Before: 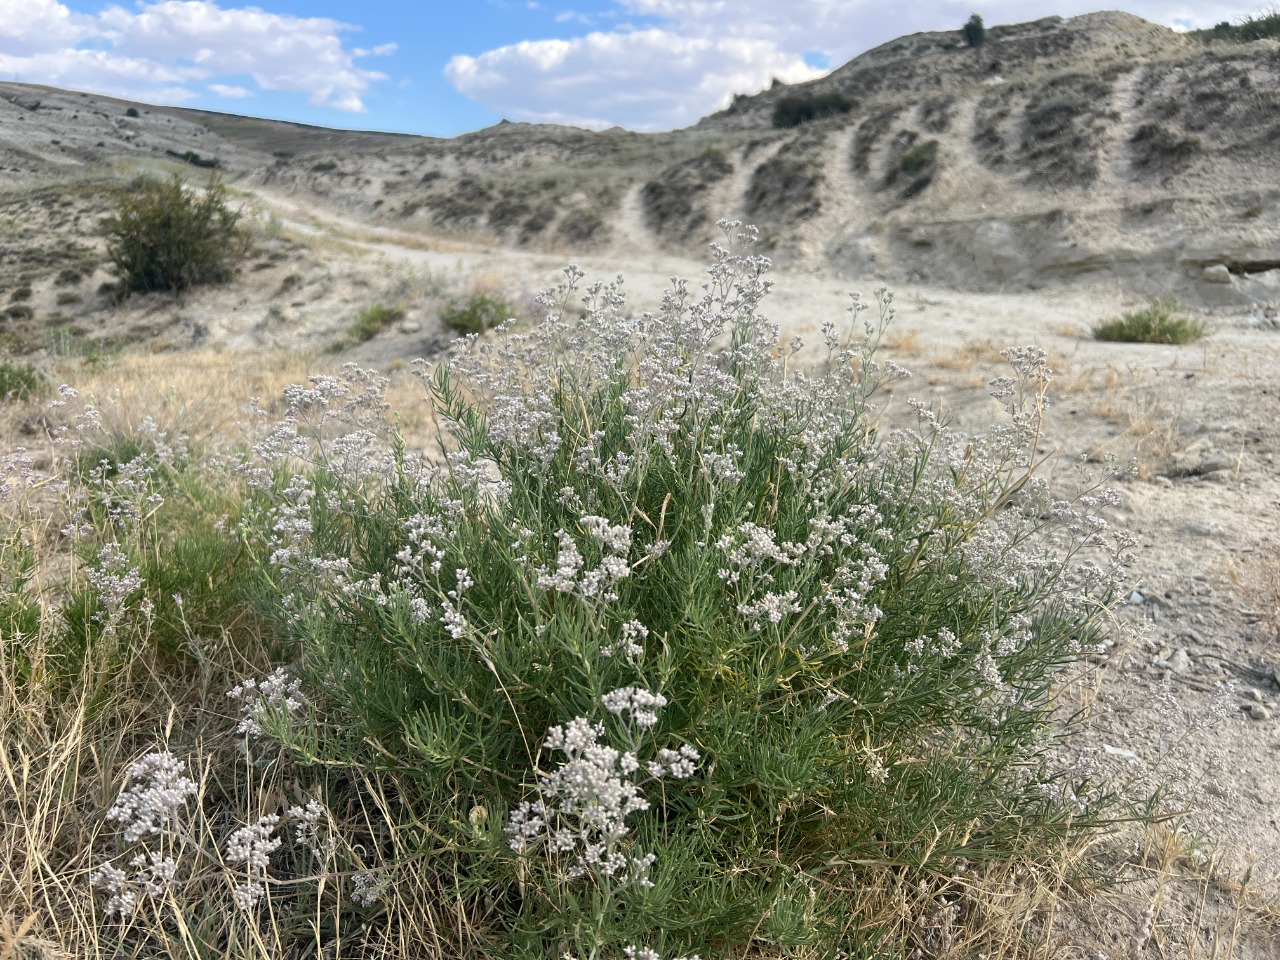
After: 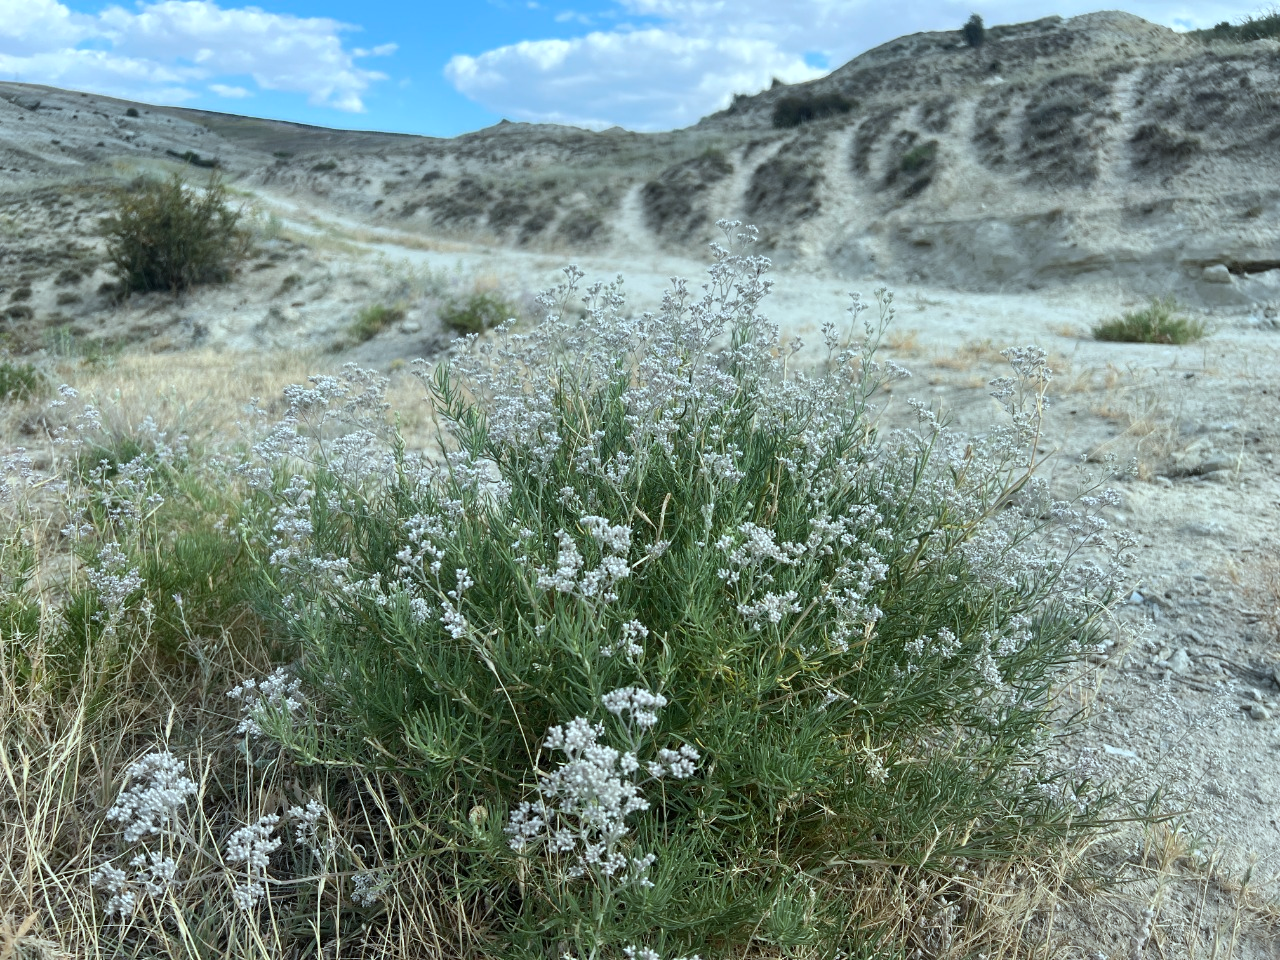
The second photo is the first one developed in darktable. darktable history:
color correction: highlights a* -10, highlights b* -10.2
